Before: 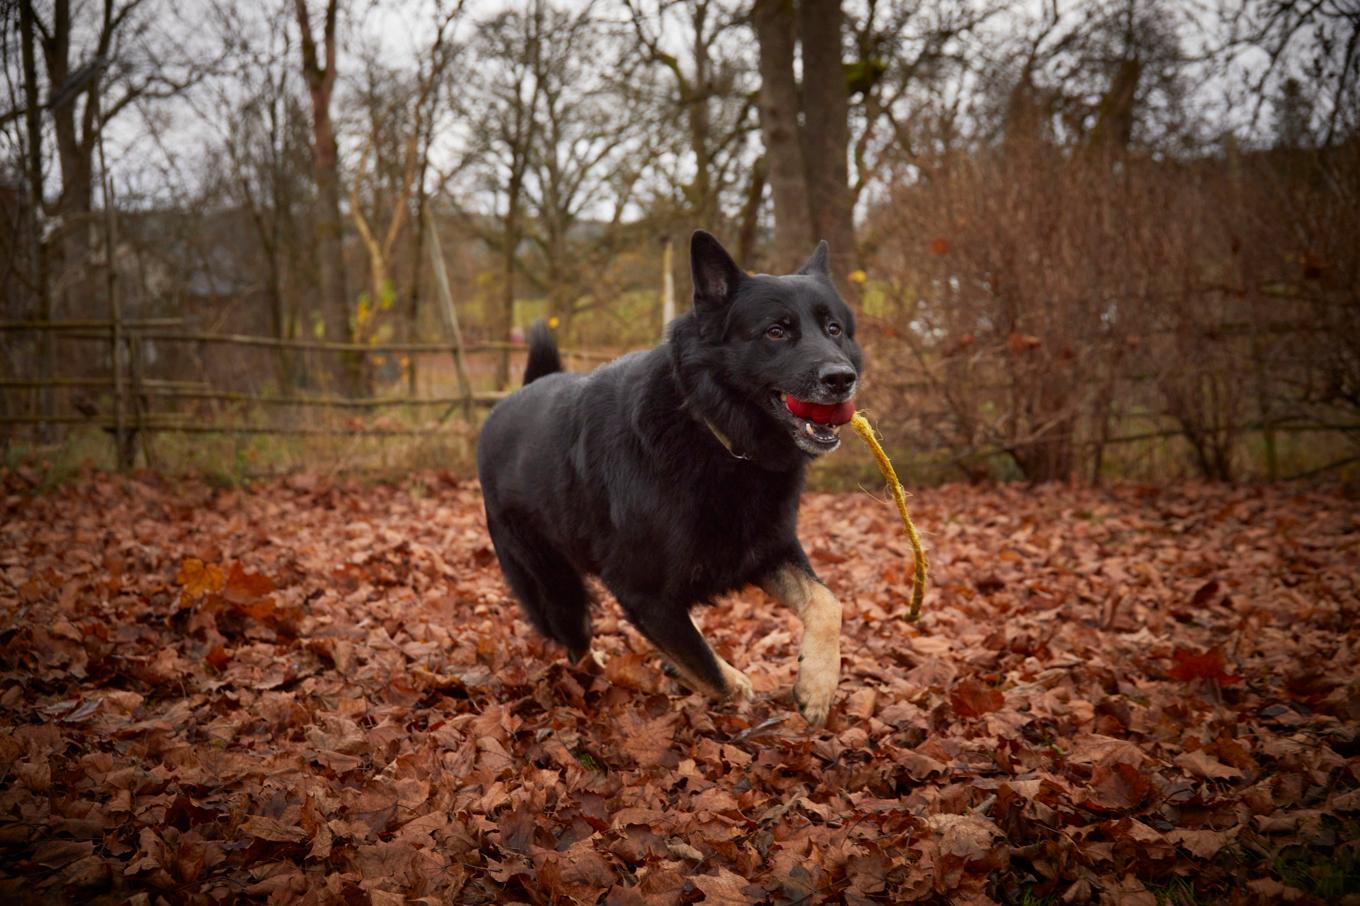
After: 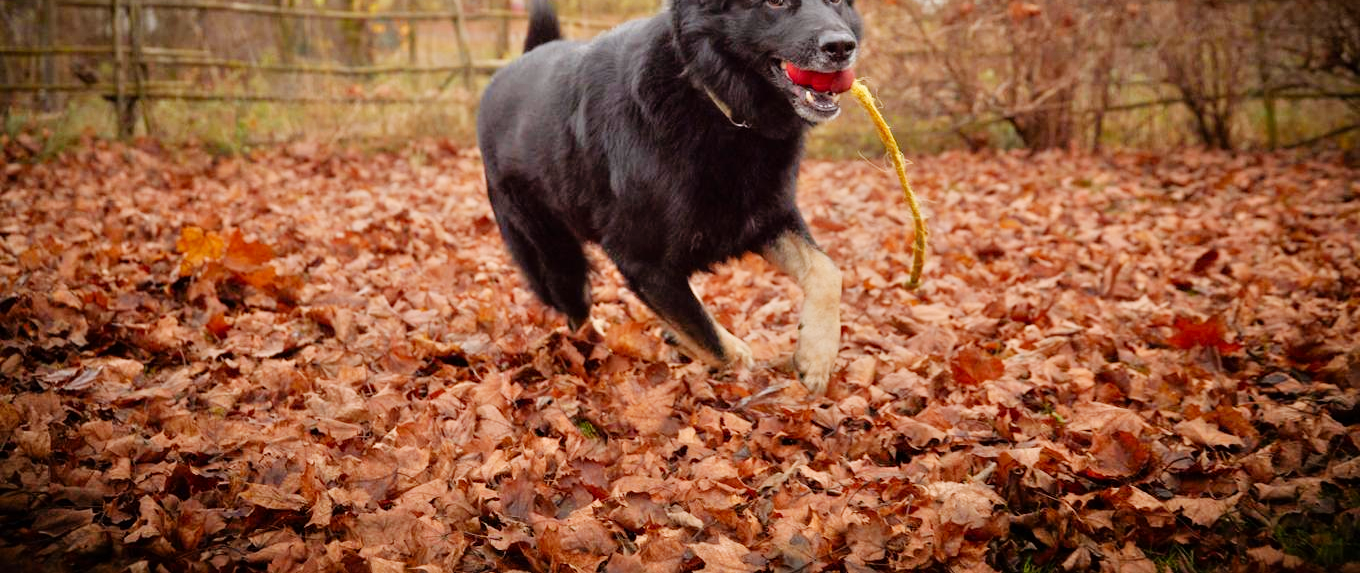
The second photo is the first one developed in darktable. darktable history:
tone equalizer: -7 EV 0.163 EV, -6 EV 0.633 EV, -5 EV 1.16 EV, -4 EV 1.3 EV, -3 EV 1.12 EV, -2 EV 0.6 EV, -1 EV 0.168 EV
crop and rotate: top 36.664%
exposure: exposure -0.379 EV, compensate highlight preservation false
tone curve: curves: ch0 [(0, 0) (0.526, 0.642) (1, 1)], preserve colors none
